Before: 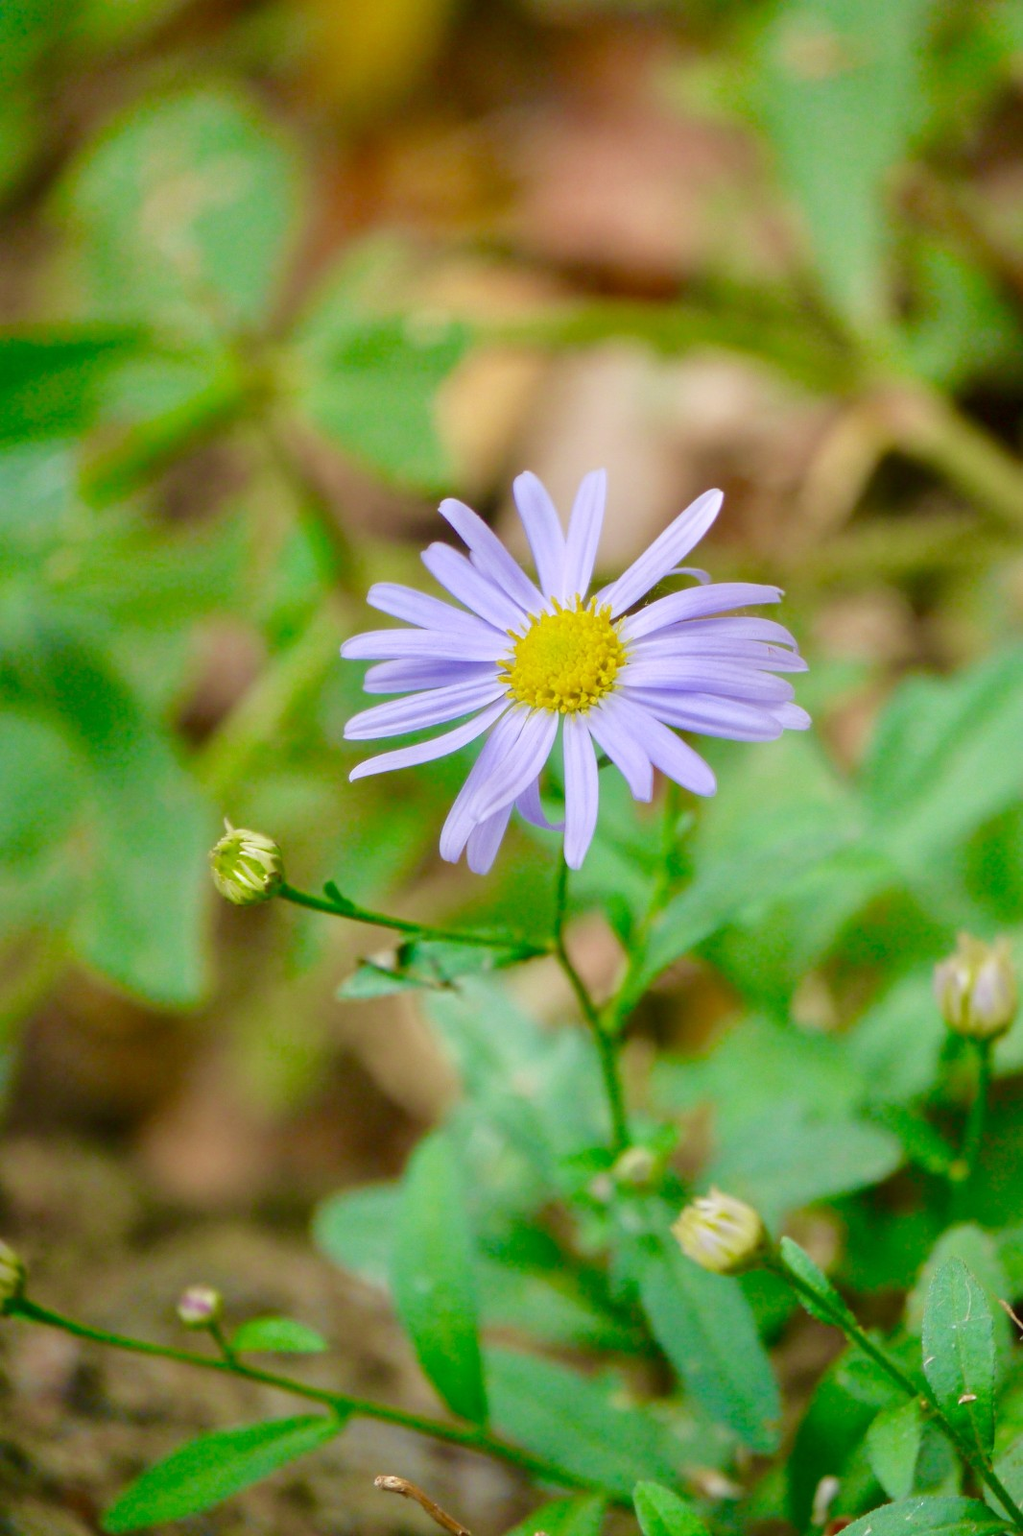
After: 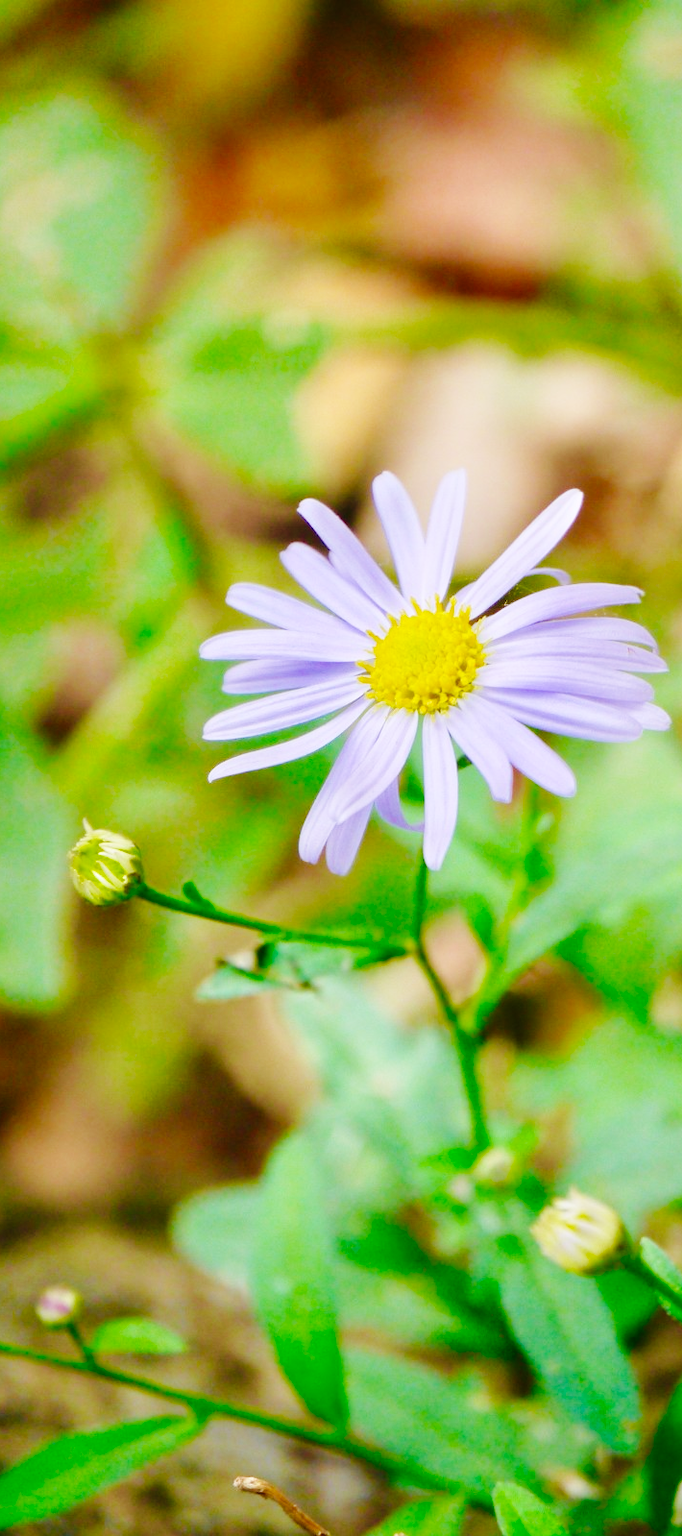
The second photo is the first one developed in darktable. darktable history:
base curve: curves: ch0 [(0, 0) (0.036, 0.025) (0.121, 0.166) (0.206, 0.329) (0.605, 0.79) (1, 1)], preserve colors none
crop and rotate: left 13.859%, right 19.516%
tone equalizer: on, module defaults
